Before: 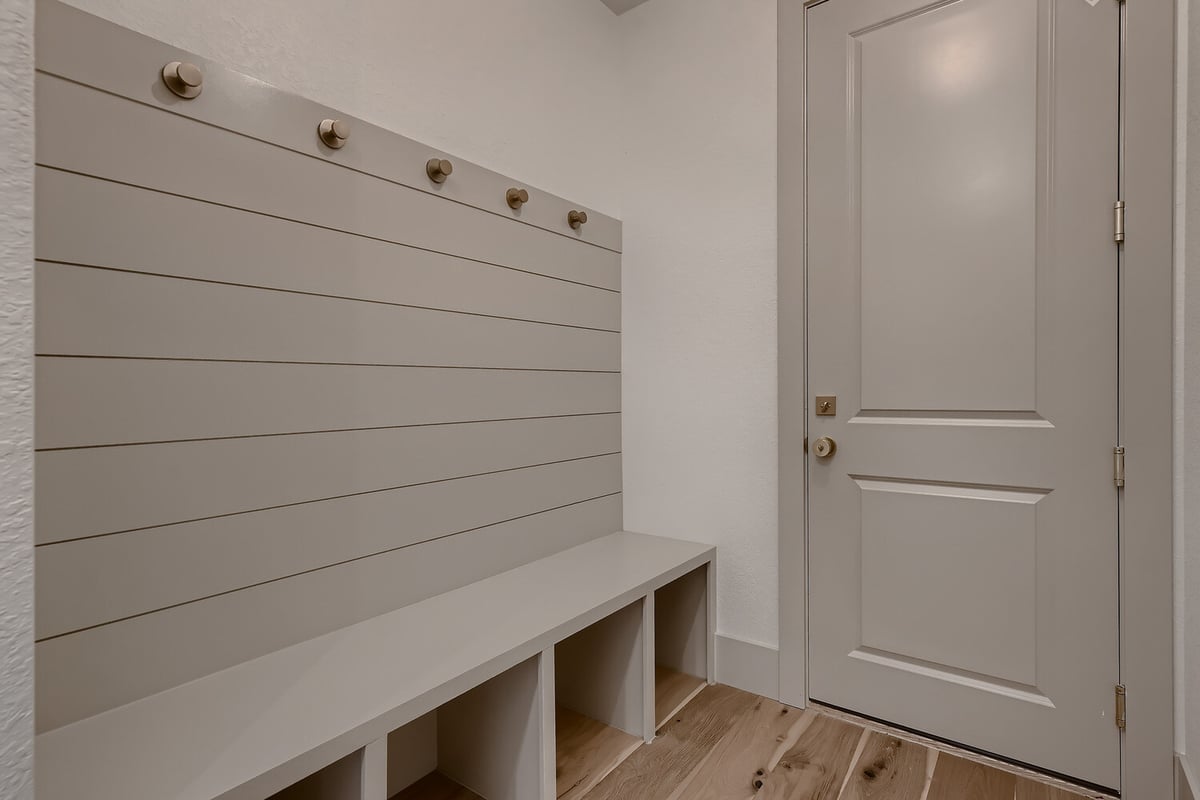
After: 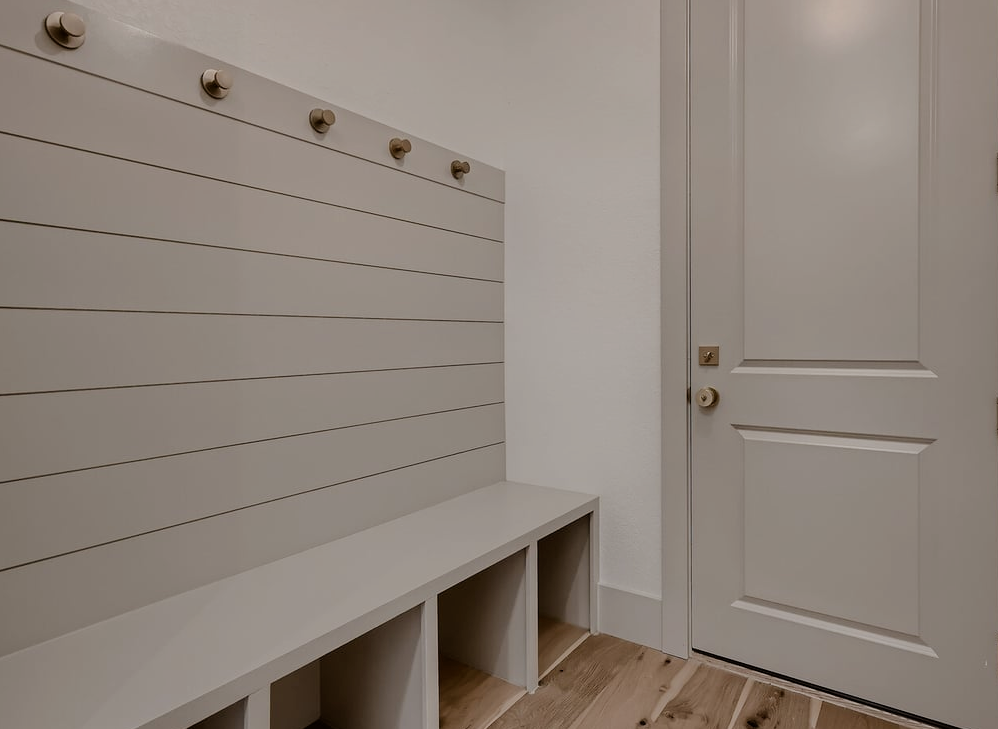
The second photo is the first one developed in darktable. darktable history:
crop: left 9.833%, top 6.313%, right 6.96%, bottom 2.334%
filmic rgb: black relative exposure -7.65 EV, white relative exposure 4.56 EV, hardness 3.61
